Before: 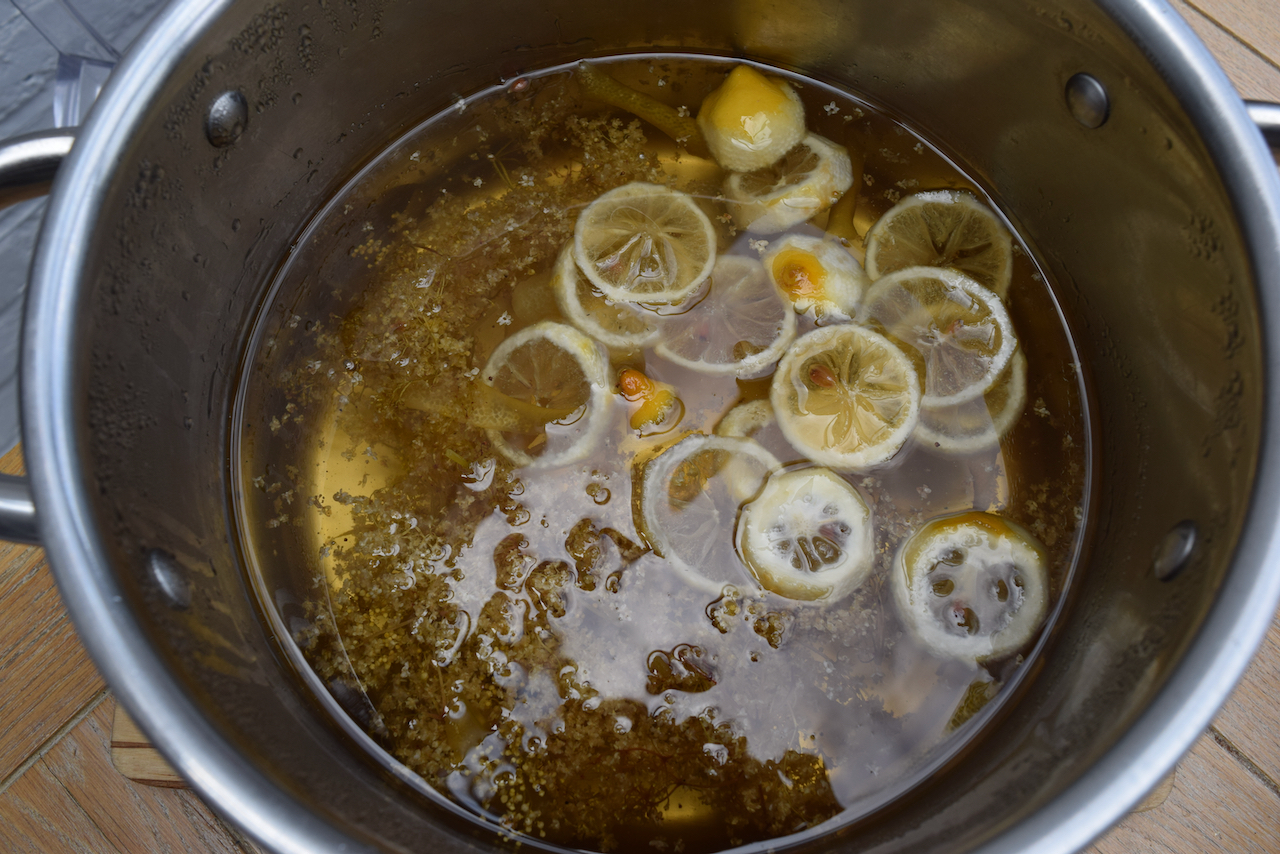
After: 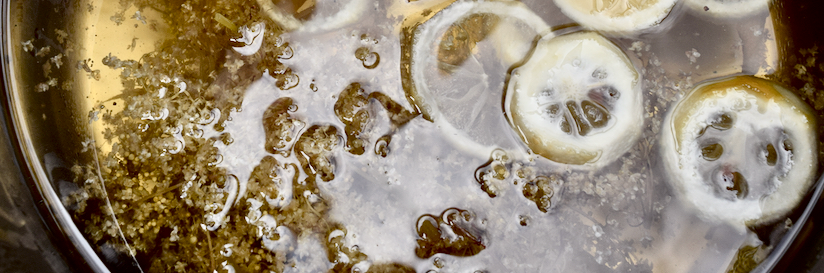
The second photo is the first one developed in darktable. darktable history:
contrast brightness saturation: contrast 0.25, saturation -0.31
exposure: black level correction 0.011, compensate highlight preservation false
crop: left 18.091%, top 51.13%, right 17.525%, bottom 16.85%
tone equalizer: -7 EV 0.15 EV, -6 EV 0.6 EV, -5 EV 1.15 EV, -4 EV 1.33 EV, -3 EV 1.15 EV, -2 EV 0.6 EV, -1 EV 0.15 EV, mask exposure compensation -0.5 EV
